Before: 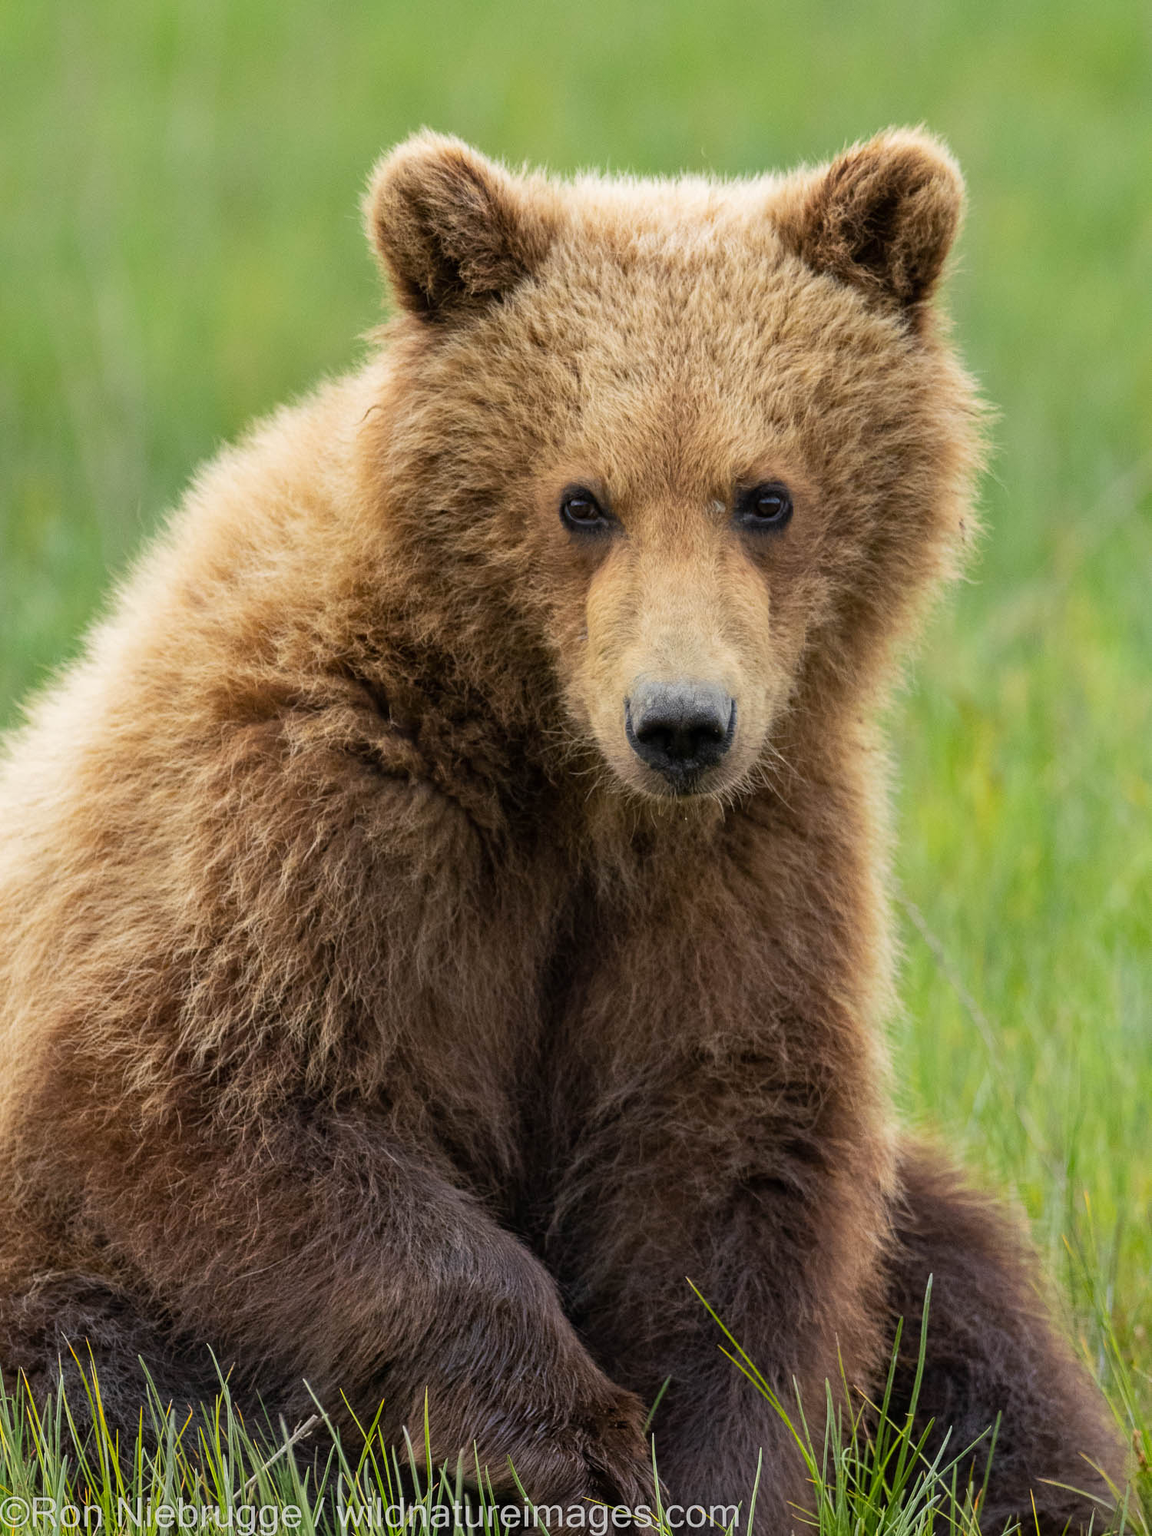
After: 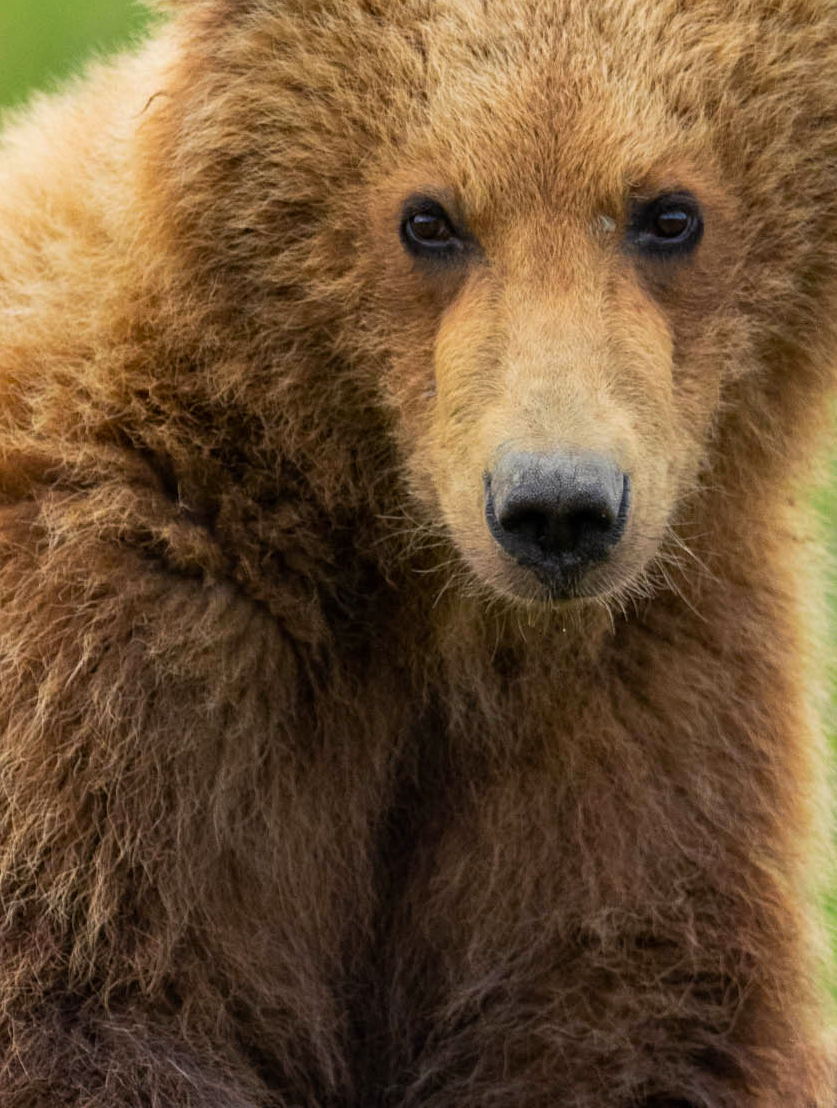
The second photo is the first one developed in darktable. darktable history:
contrast brightness saturation: saturation 0.177
base curve: curves: ch0 [(0, 0) (0.303, 0.277) (1, 1)], preserve colors none
crop and rotate: left 21.968%, top 21.834%, right 22.211%, bottom 22.74%
